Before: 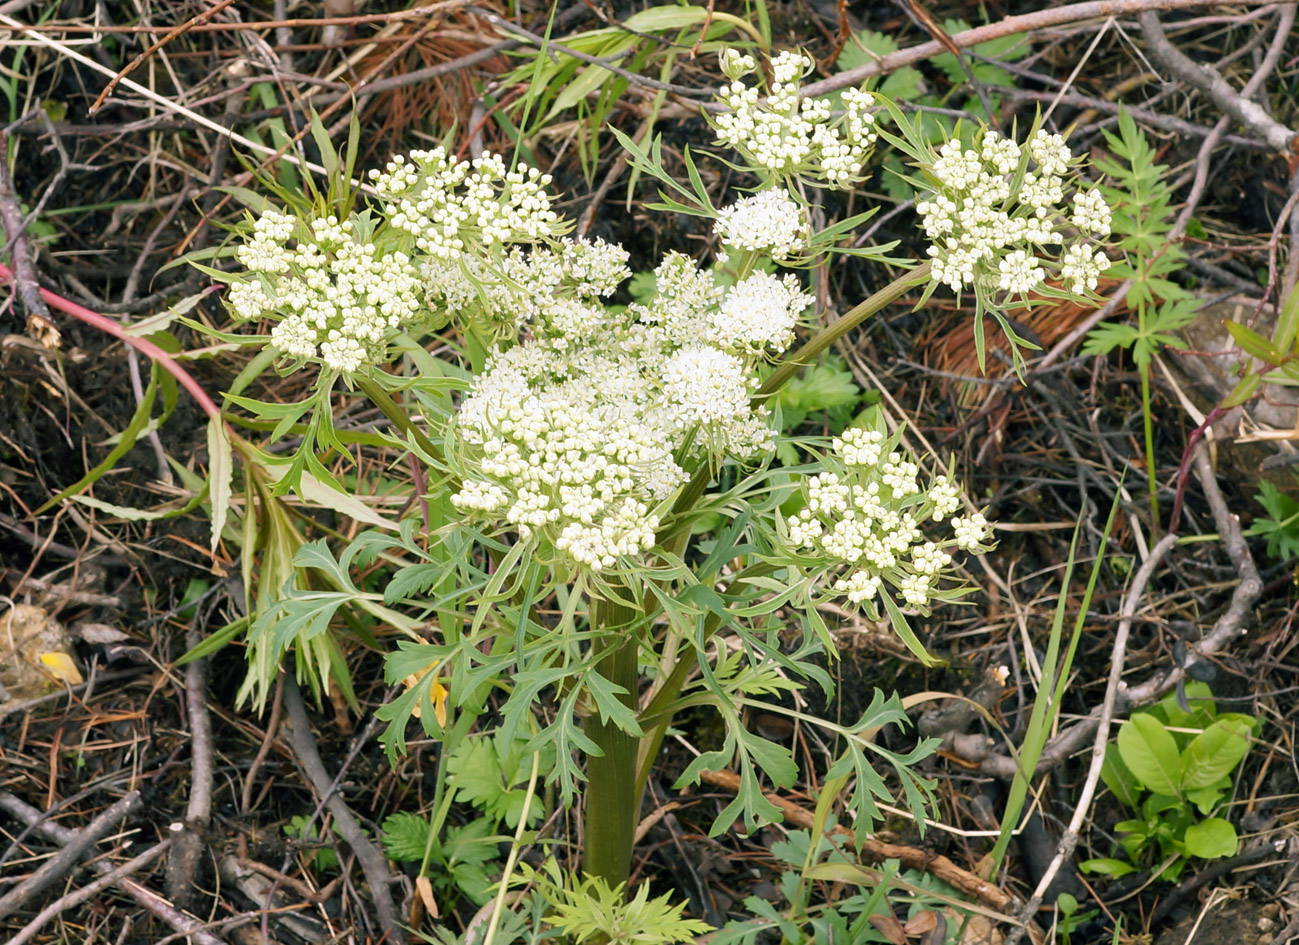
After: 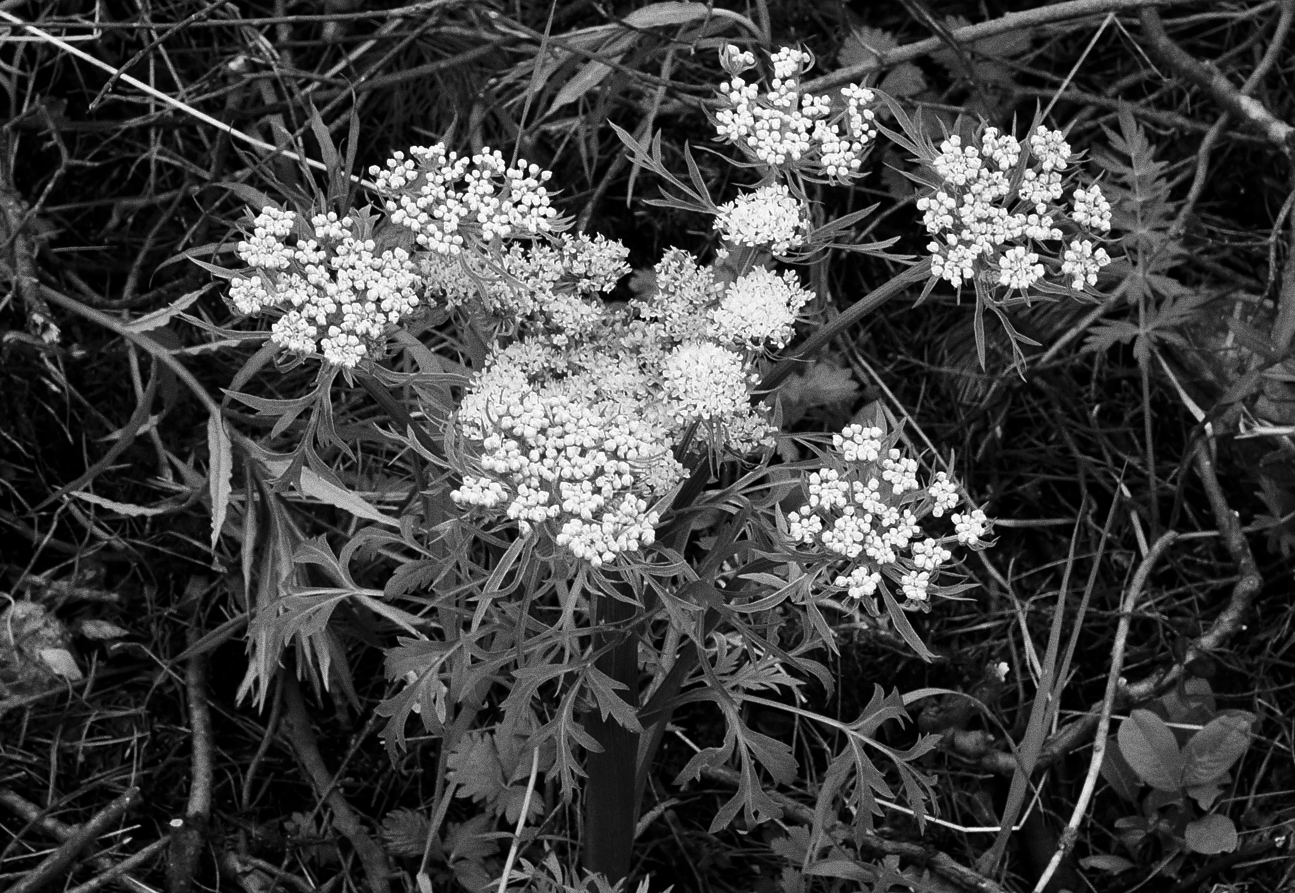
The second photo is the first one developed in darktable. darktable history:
white balance: red 1.05, blue 1.072
contrast brightness saturation: contrast -0.03, brightness -0.59, saturation -1
grain: coarseness 9.61 ISO, strength 35.62%
crop: top 0.448%, right 0.264%, bottom 5.045%
